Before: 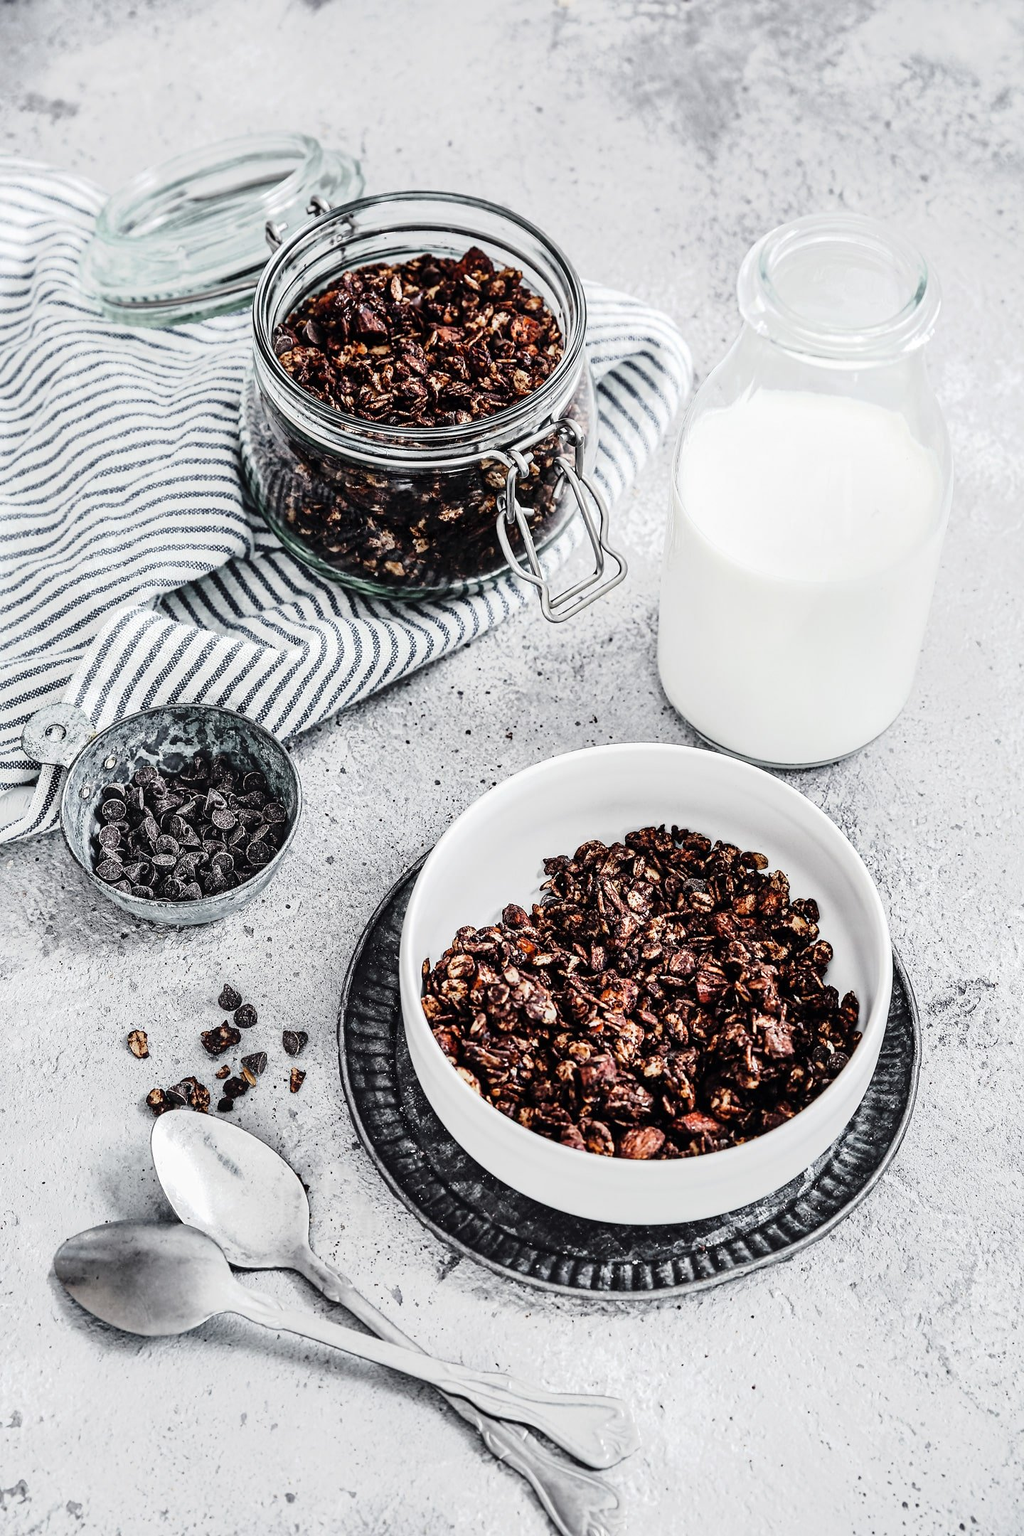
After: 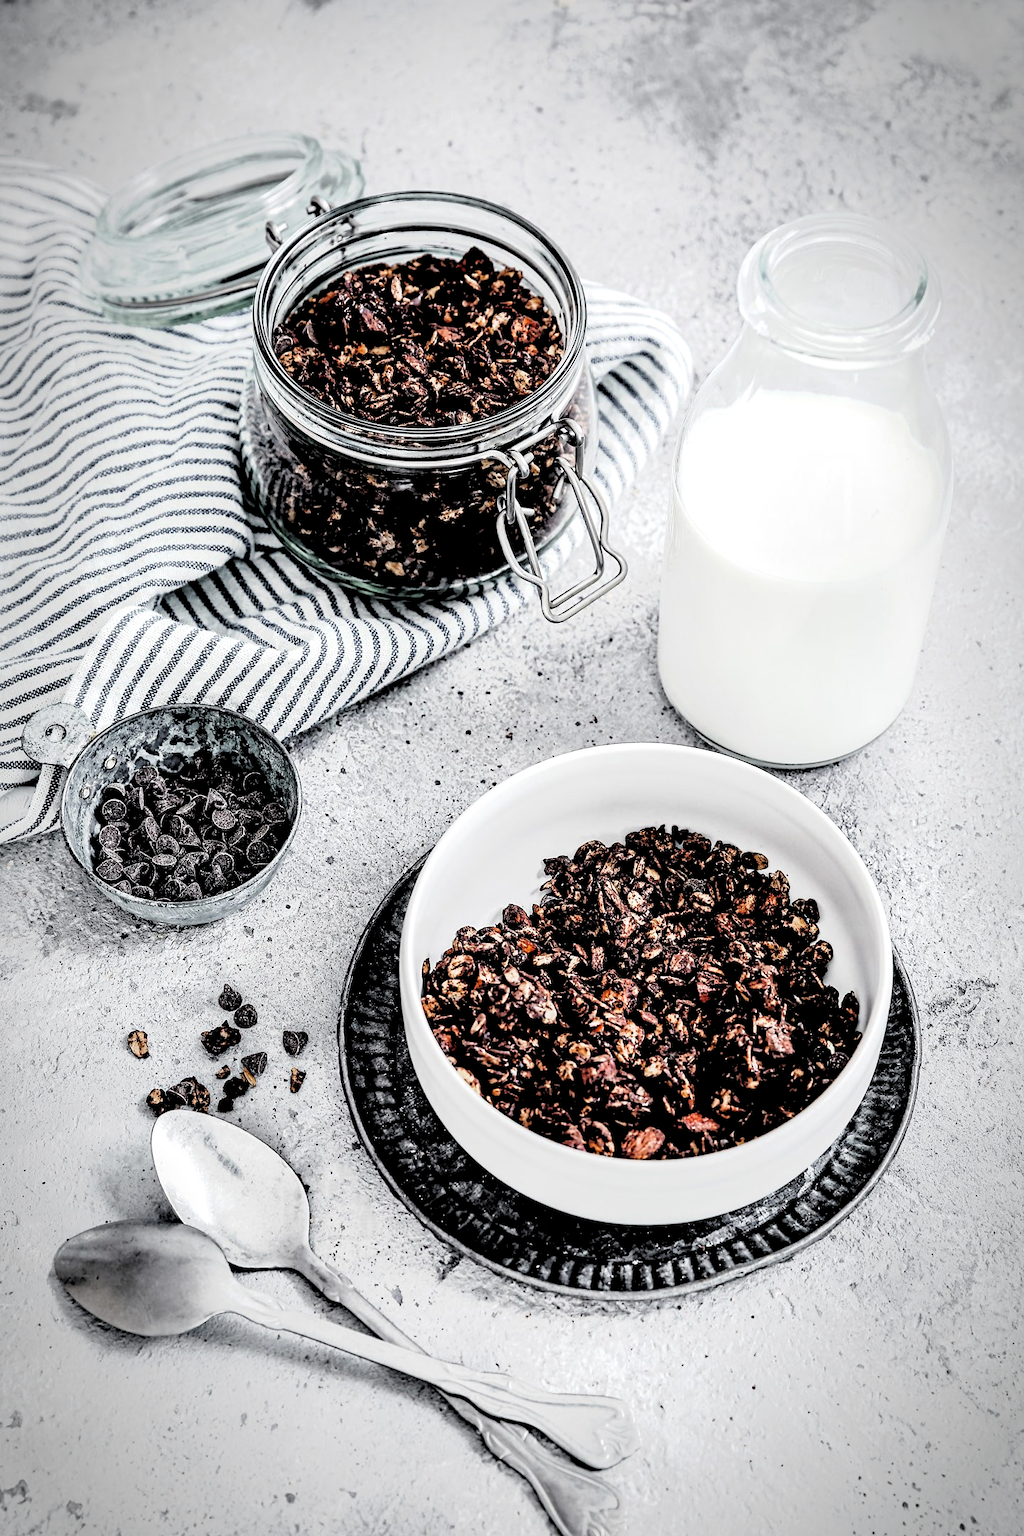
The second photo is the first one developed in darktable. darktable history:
vignetting: automatic ratio true
rgb levels: levels [[0.029, 0.461, 0.922], [0, 0.5, 1], [0, 0.5, 1]]
